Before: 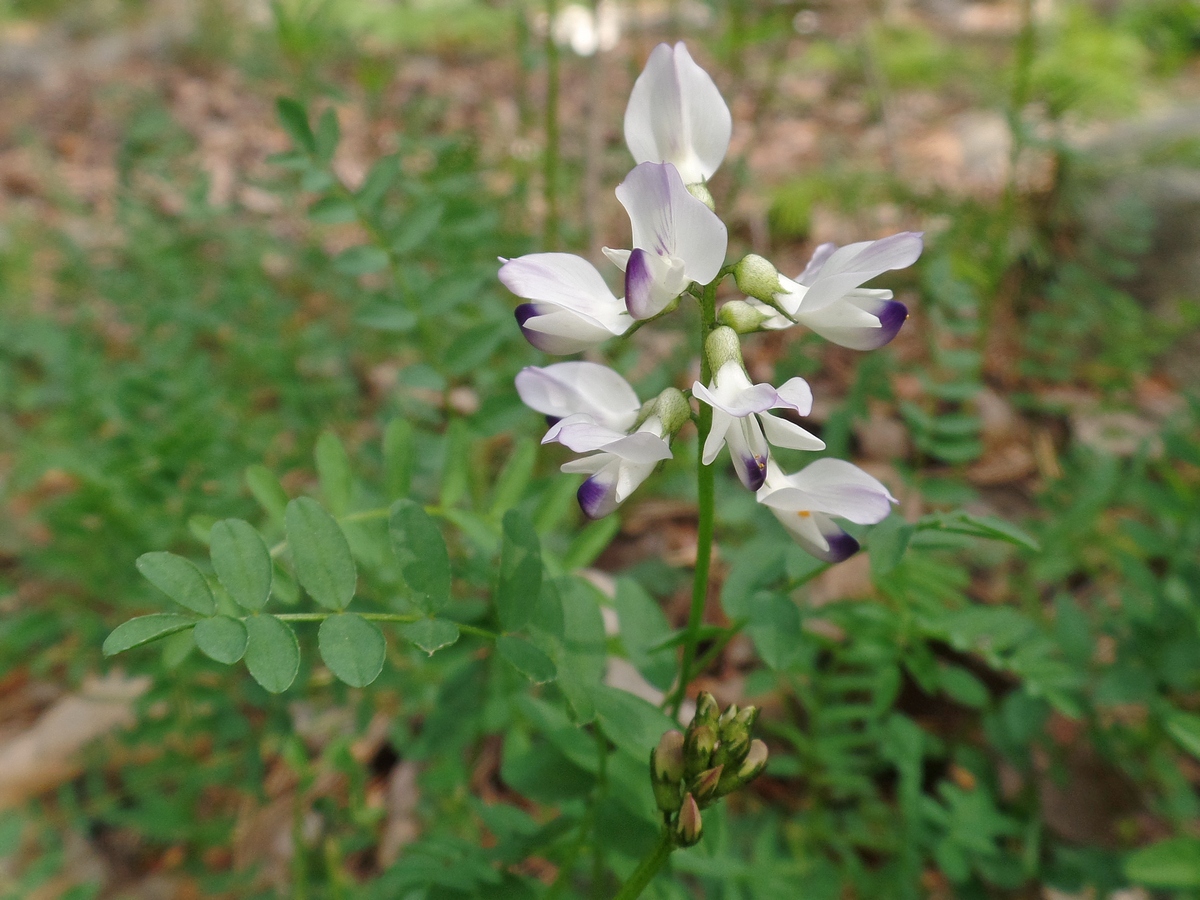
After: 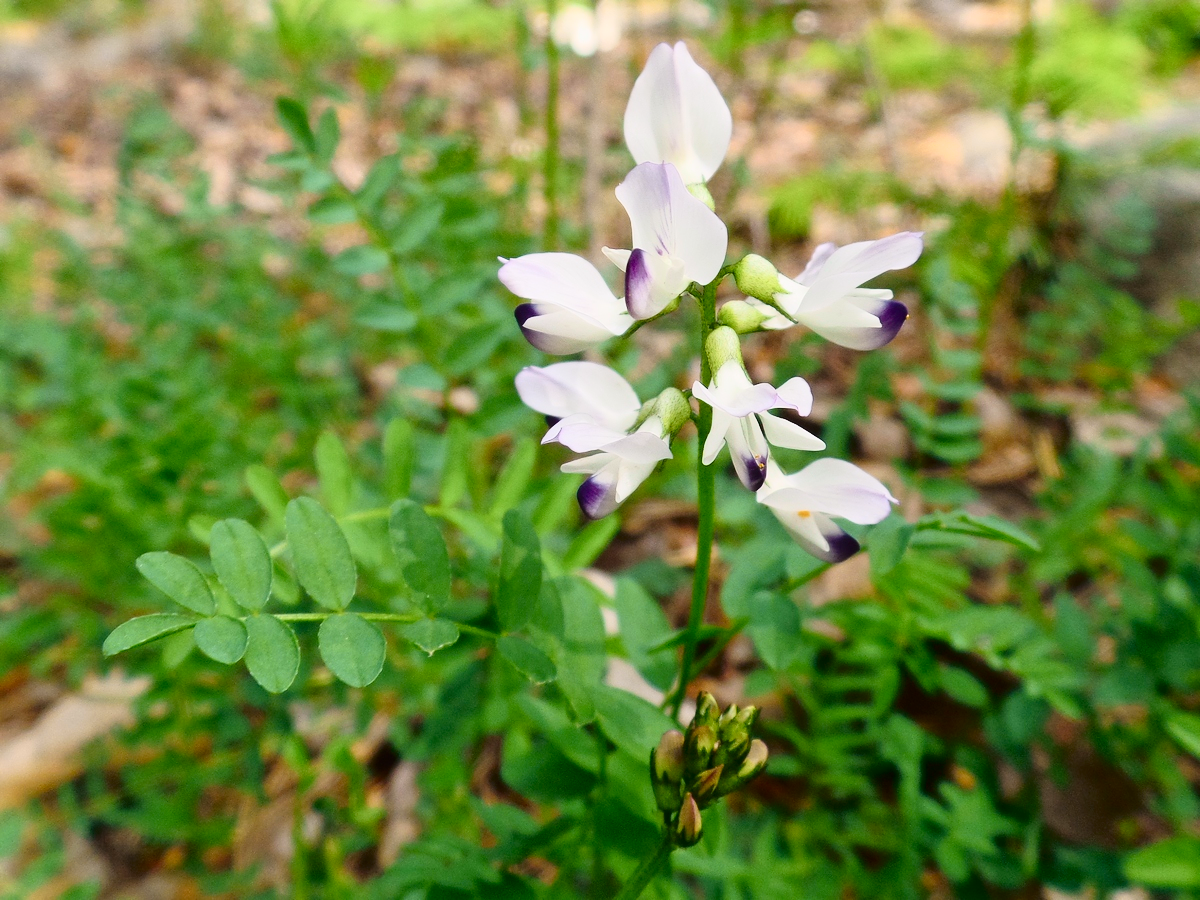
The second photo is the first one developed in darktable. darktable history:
tone curve: curves: ch0 [(0, 0) (0.187, 0.12) (0.392, 0.438) (0.704, 0.86) (0.858, 0.938) (1, 0.981)]; ch1 [(0, 0) (0.402, 0.36) (0.476, 0.456) (0.498, 0.501) (0.518, 0.521) (0.58, 0.598) (0.619, 0.663) (0.692, 0.744) (1, 1)]; ch2 [(0, 0) (0.427, 0.417) (0.483, 0.481) (0.503, 0.503) (0.526, 0.53) (0.563, 0.585) (0.626, 0.703) (0.699, 0.753) (0.997, 0.858)], color space Lab, independent channels
